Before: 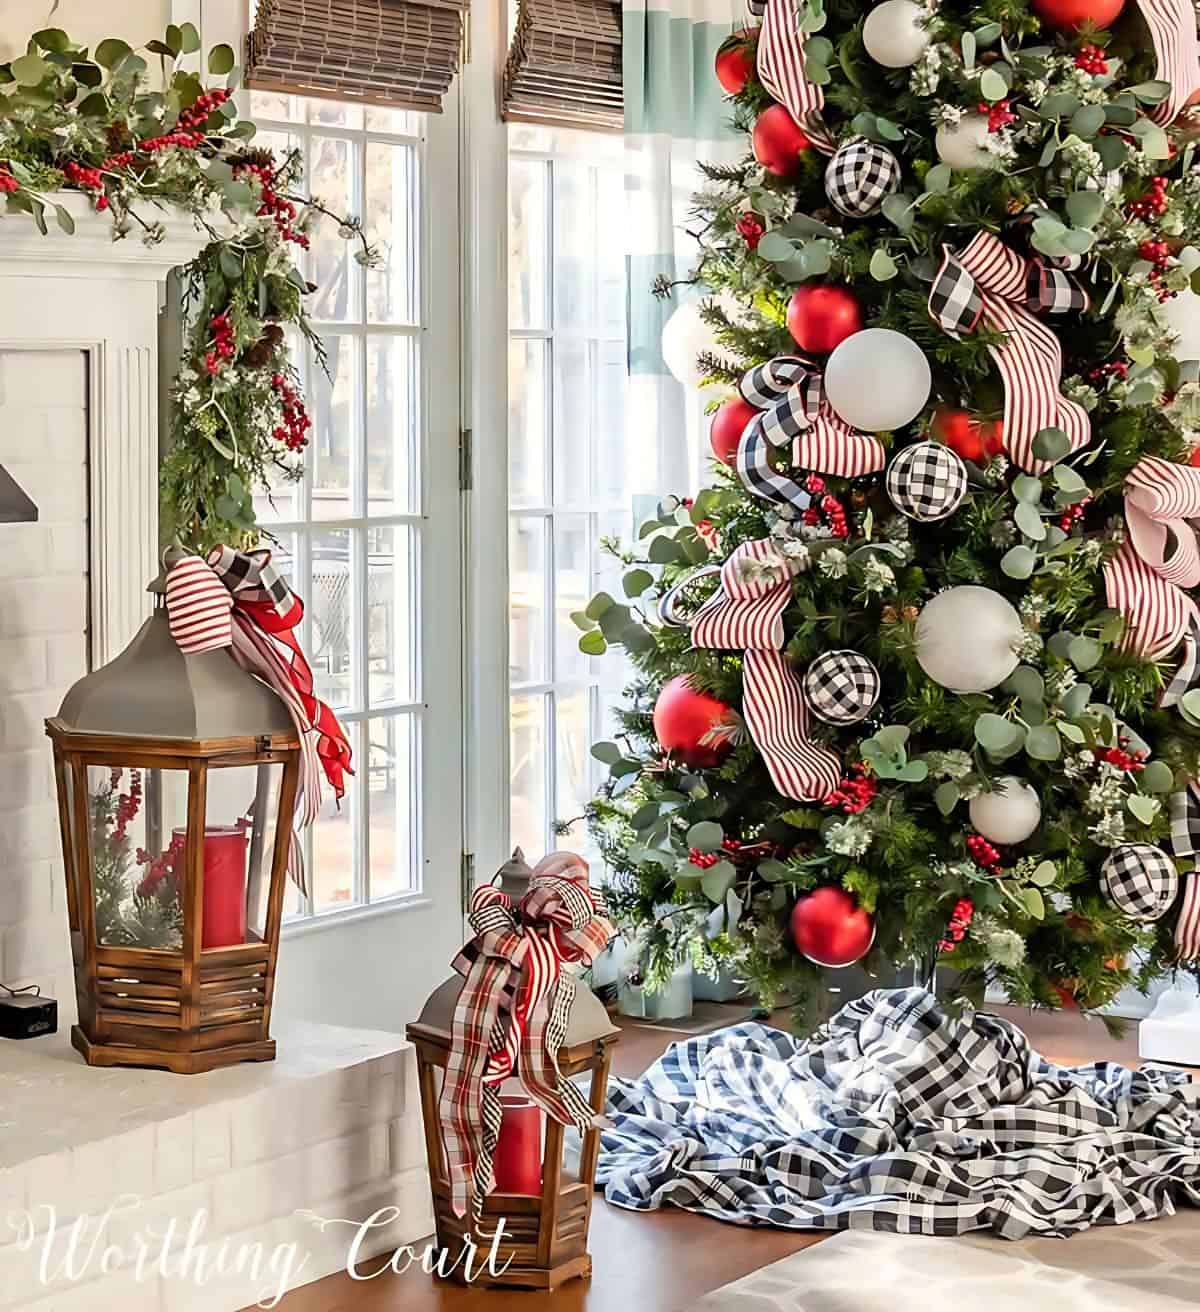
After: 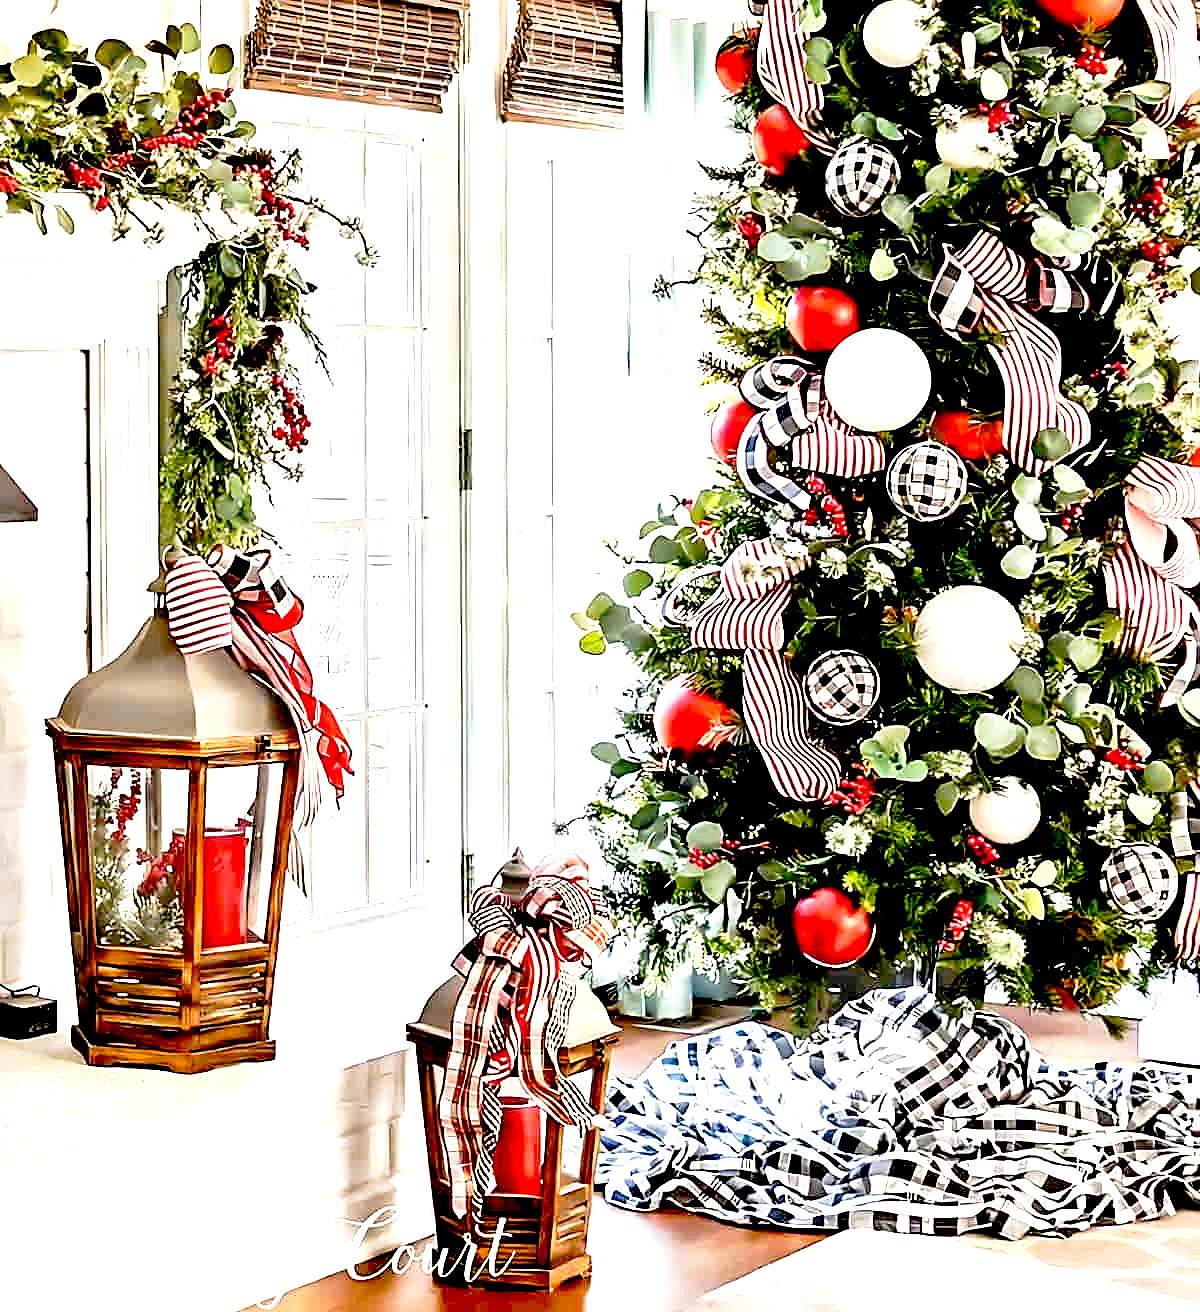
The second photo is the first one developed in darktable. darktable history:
base curve: curves: ch0 [(0, 0) (0.472, 0.508) (1, 1)], exposure shift 0.01, preserve colors none
tone curve: curves: ch0 [(0.024, 0) (0.075, 0.034) (0.145, 0.098) (0.257, 0.259) (0.408, 0.45) (0.611, 0.64) (0.81, 0.857) (1, 1)]; ch1 [(0, 0) (0.287, 0.198) (0.501, 0.506) (0.56, 0.57) (0.712, 0.777) (0.976, 0.992)]; ch2 [(0, 0) (0.5, 0.5) (0.523, 0.552) (0.59, 0.603) (0.681, 0.754) (1, 1)], preserve colors none
exposure: black level correction 0.037, exposure 0.905 EV, compensate exposure bias true, compensate highlight preservation false
tone equalizer: -8 EV -0.427 EV, -7 EV -0.393 EV, -6 EV -0.359 EV, -5 EV -0.208 EV, -3 EV 0.243 EV, -2 EV 0.343 EV, -1 EV 0.387 EV, +0 EV 0.388 EV, edges refinement/feathering 500, mask exposure compensation -1.57 EV, preserve details no
local contrast: mode bilateral grid, contrast 21, coarseness 50, detail 150%, midtone range 0.2
sharpen: on, module defaults
